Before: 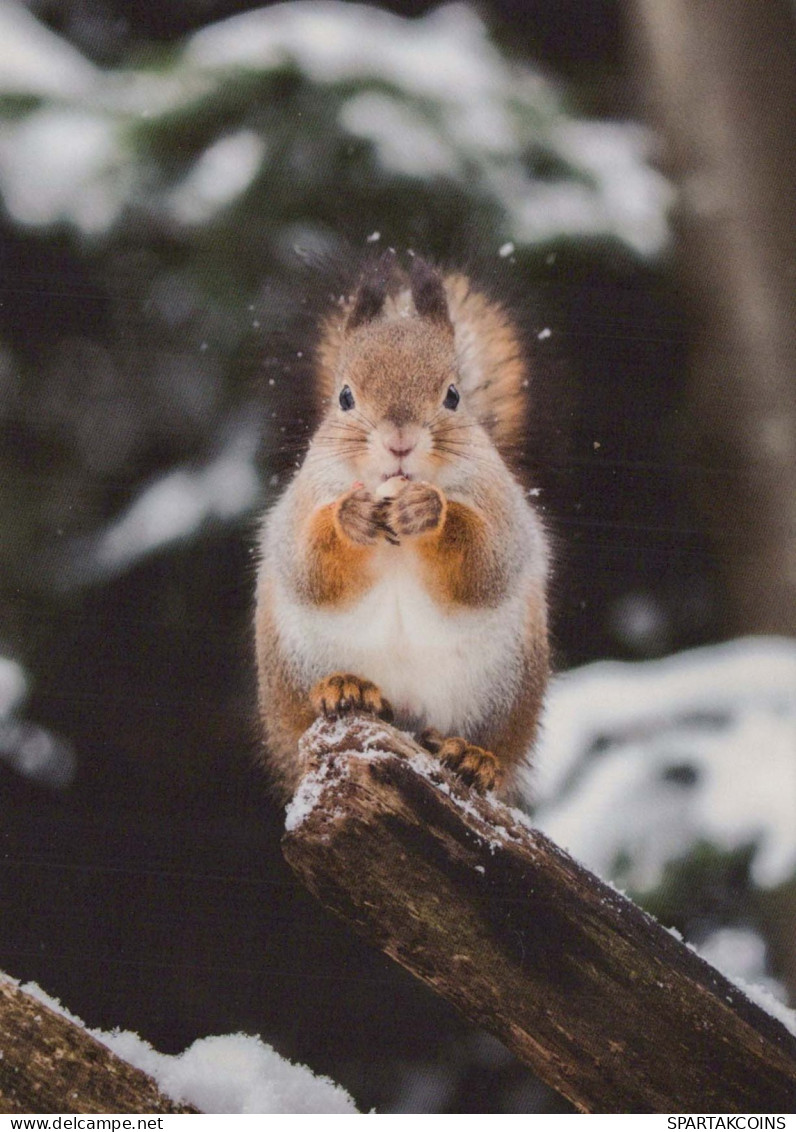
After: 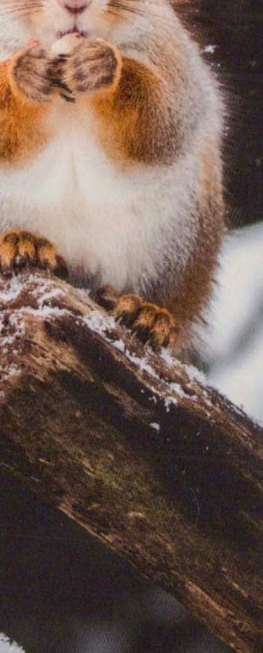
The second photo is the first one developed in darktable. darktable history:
contrast brightness saturation: contrast 0.08, saturation 0.2
crop: left 40.878%, top 39.176%, right 25.993%, bottom 3.081%
local contrast: detail 117%
